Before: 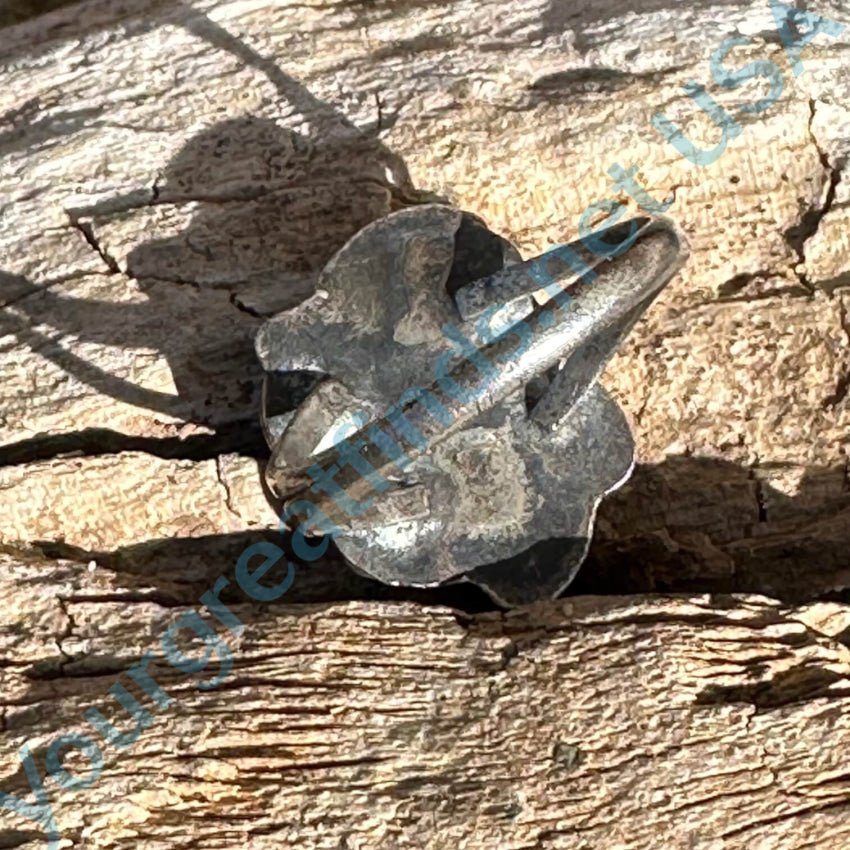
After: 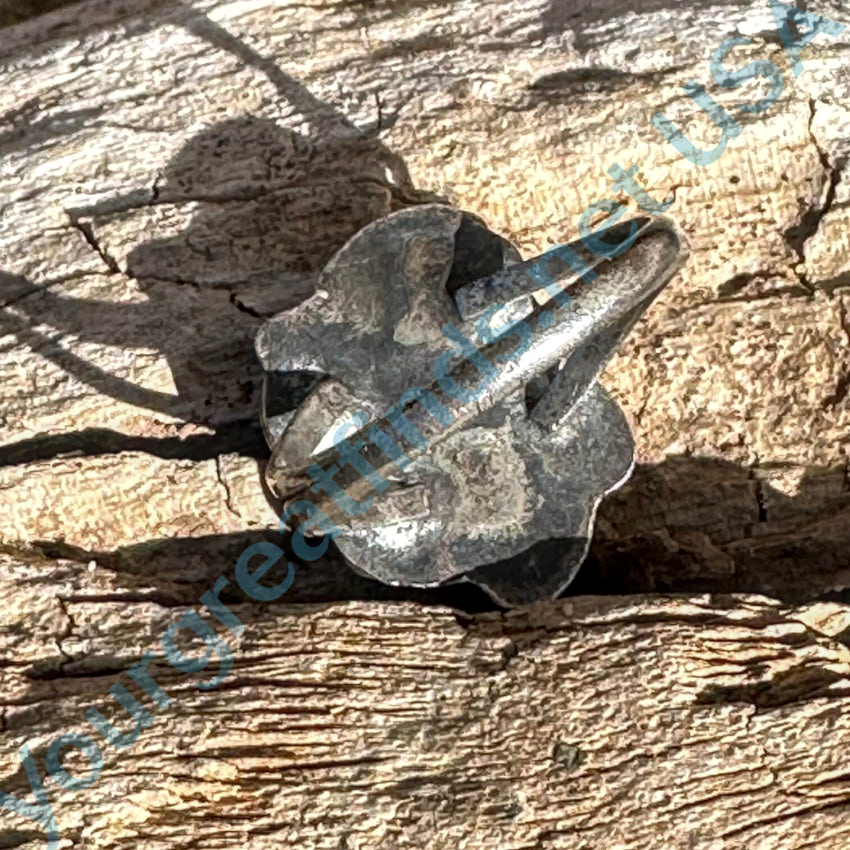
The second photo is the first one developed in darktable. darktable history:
shadows and highlights: radius 337.17, shadows 29.01, soften with gaussian
local contrast: on, module defaults
